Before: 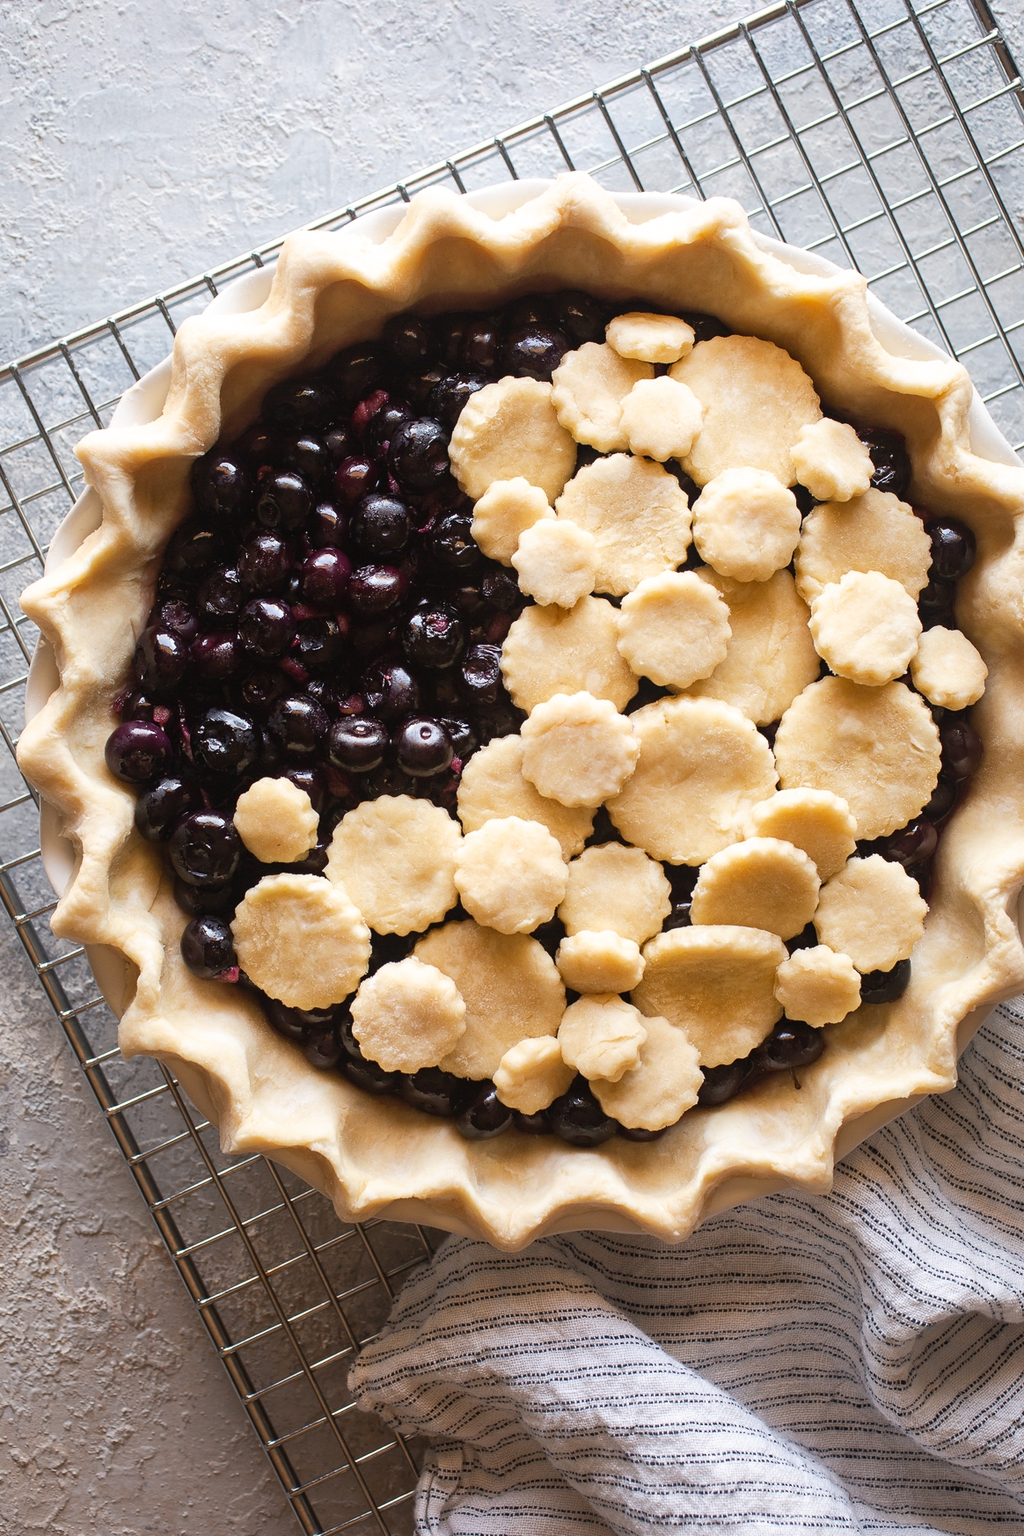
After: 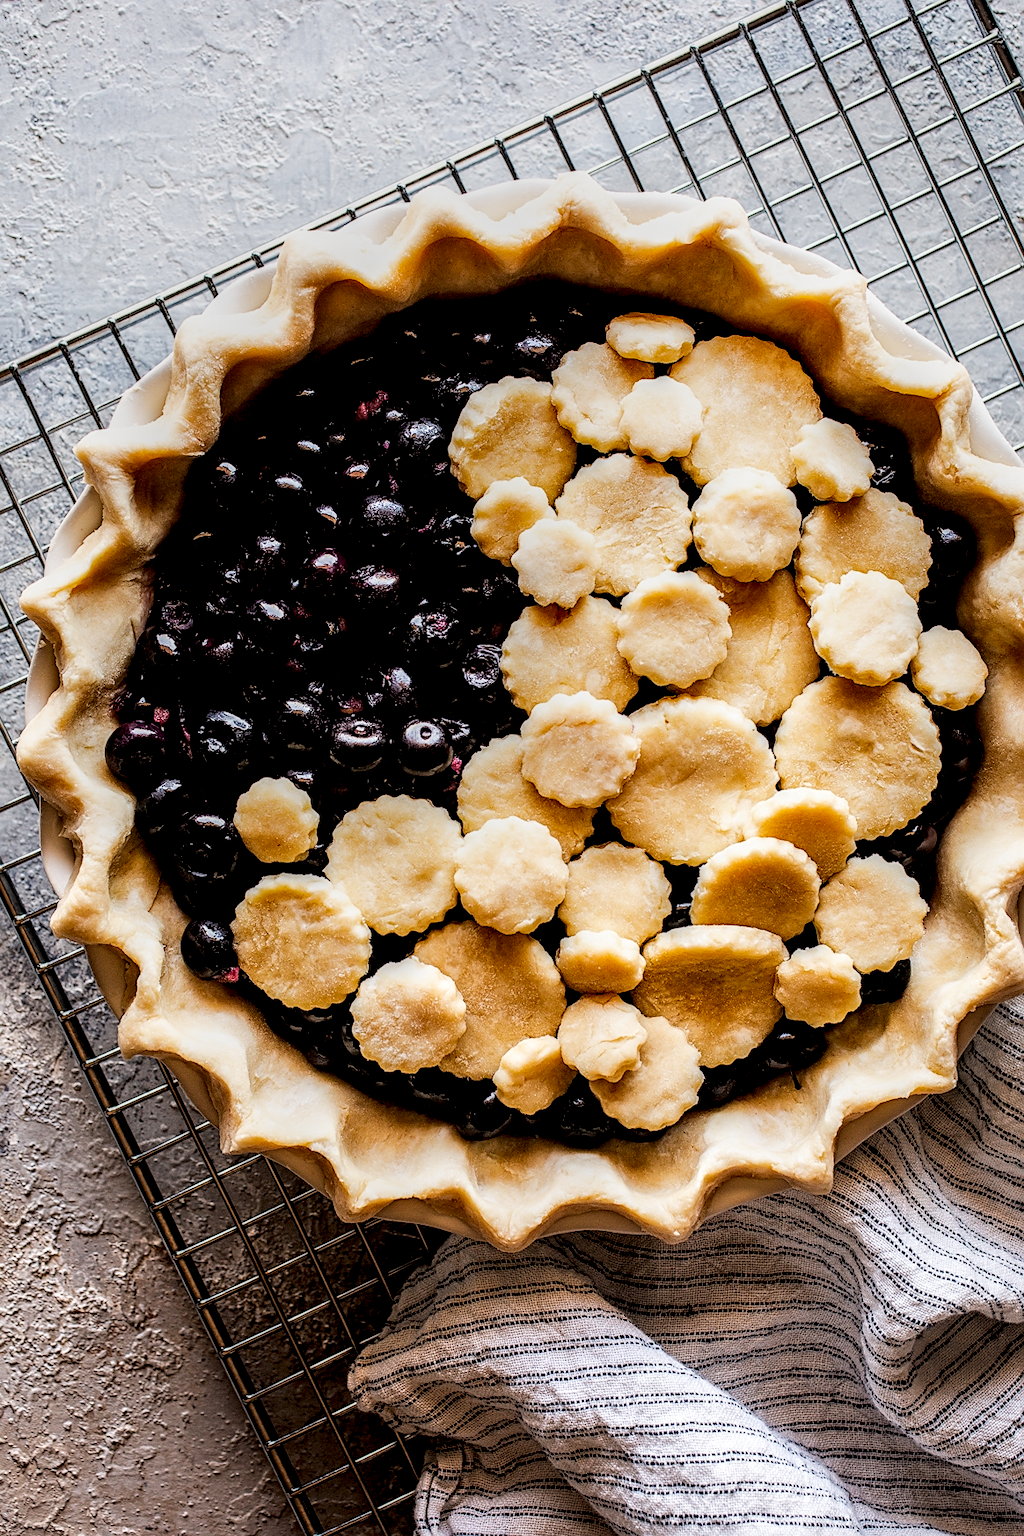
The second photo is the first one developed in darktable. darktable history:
sharpen: on, module defaults
filmic rgb: black relative exposure -5 EV, hardness 2.88, contrast 1.3, highlights saturation mix -30%
contrast brightness saturation: brightness -0.02, saturation 0.35
local contrast: highlights 19%, detail 186%
